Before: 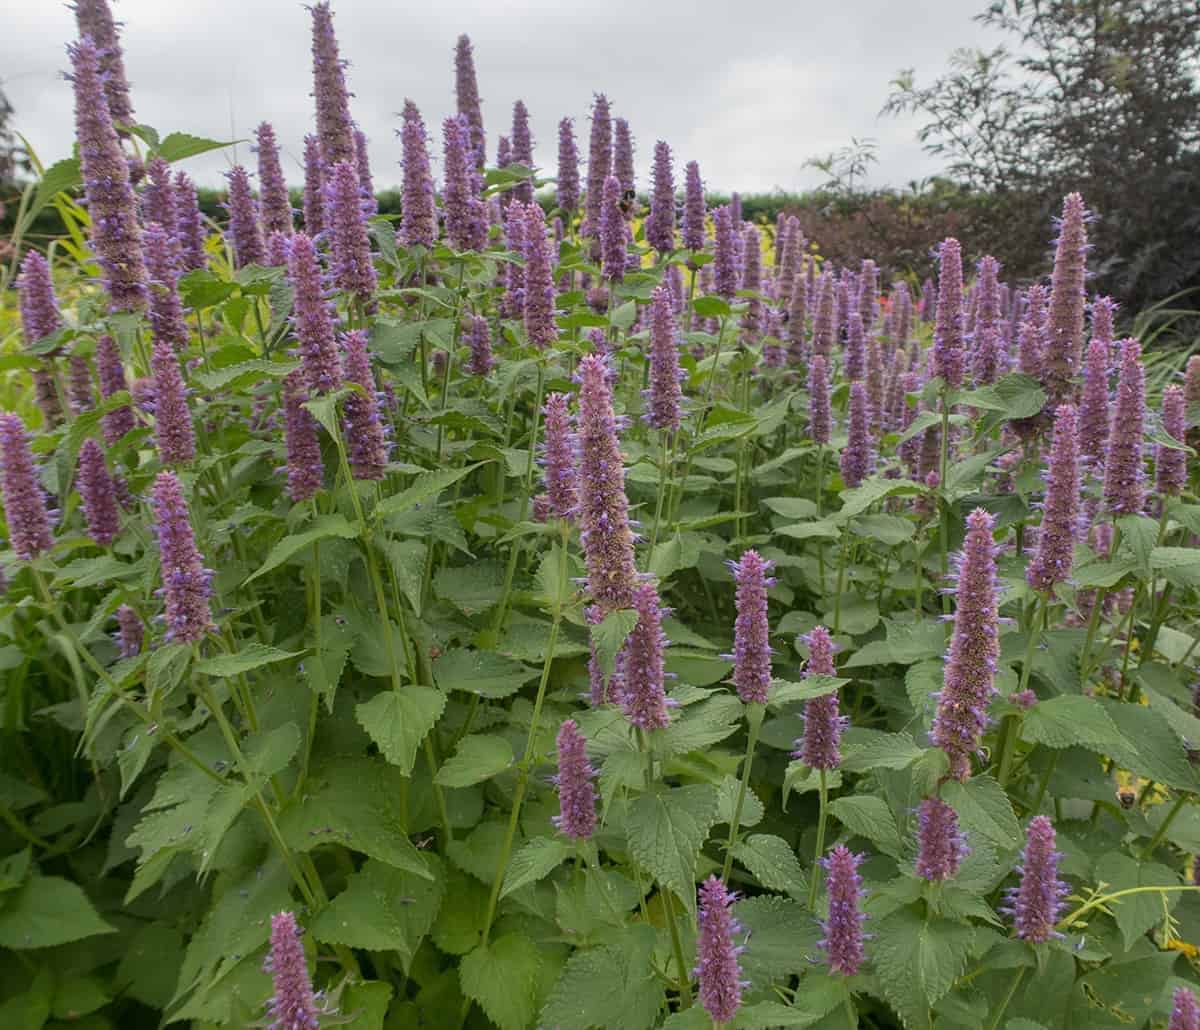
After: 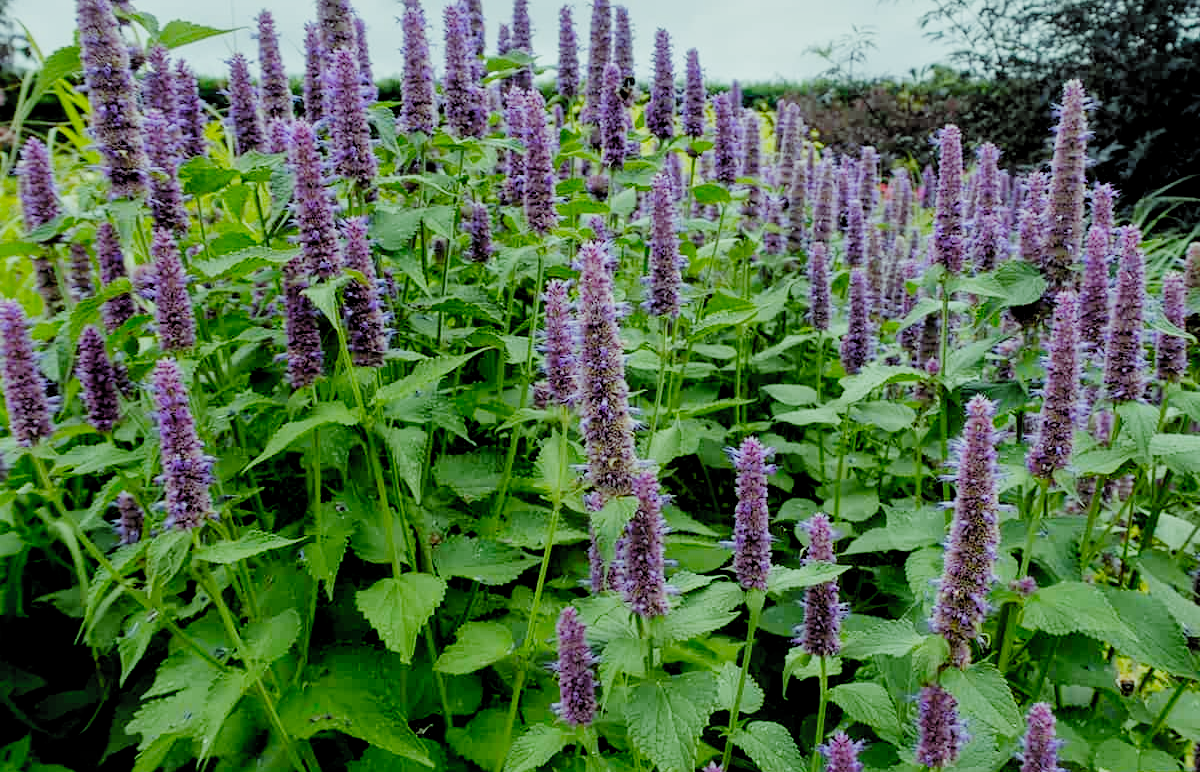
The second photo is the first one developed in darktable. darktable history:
local contrast: mode bilateral grid, contrast 20, coarseness 50, detail 120%, midtone range 0.2
contrast brightness saturation: contrast 0.03, brightness 0.06, saturation 0.13
color balance: mode lift, gamma, gain (sRGB), lift [0.997, 0.979, 1.021, 1.011], gamma [1, 1.084, 0.916, 0.998], gain [1, 0.87, 1.13, 1.101], contrast 4.55%, contrast fulcrum 38.24%, output saturation 104.09%
crop: top 11.038%, bottom 13.962%
filmic rgb: black relative exposure -2.85 EV, white relative exposure 4.56 EV, hardness 1.77, contrast 1.25, preserve chrominance no, color science v5 (2021)
